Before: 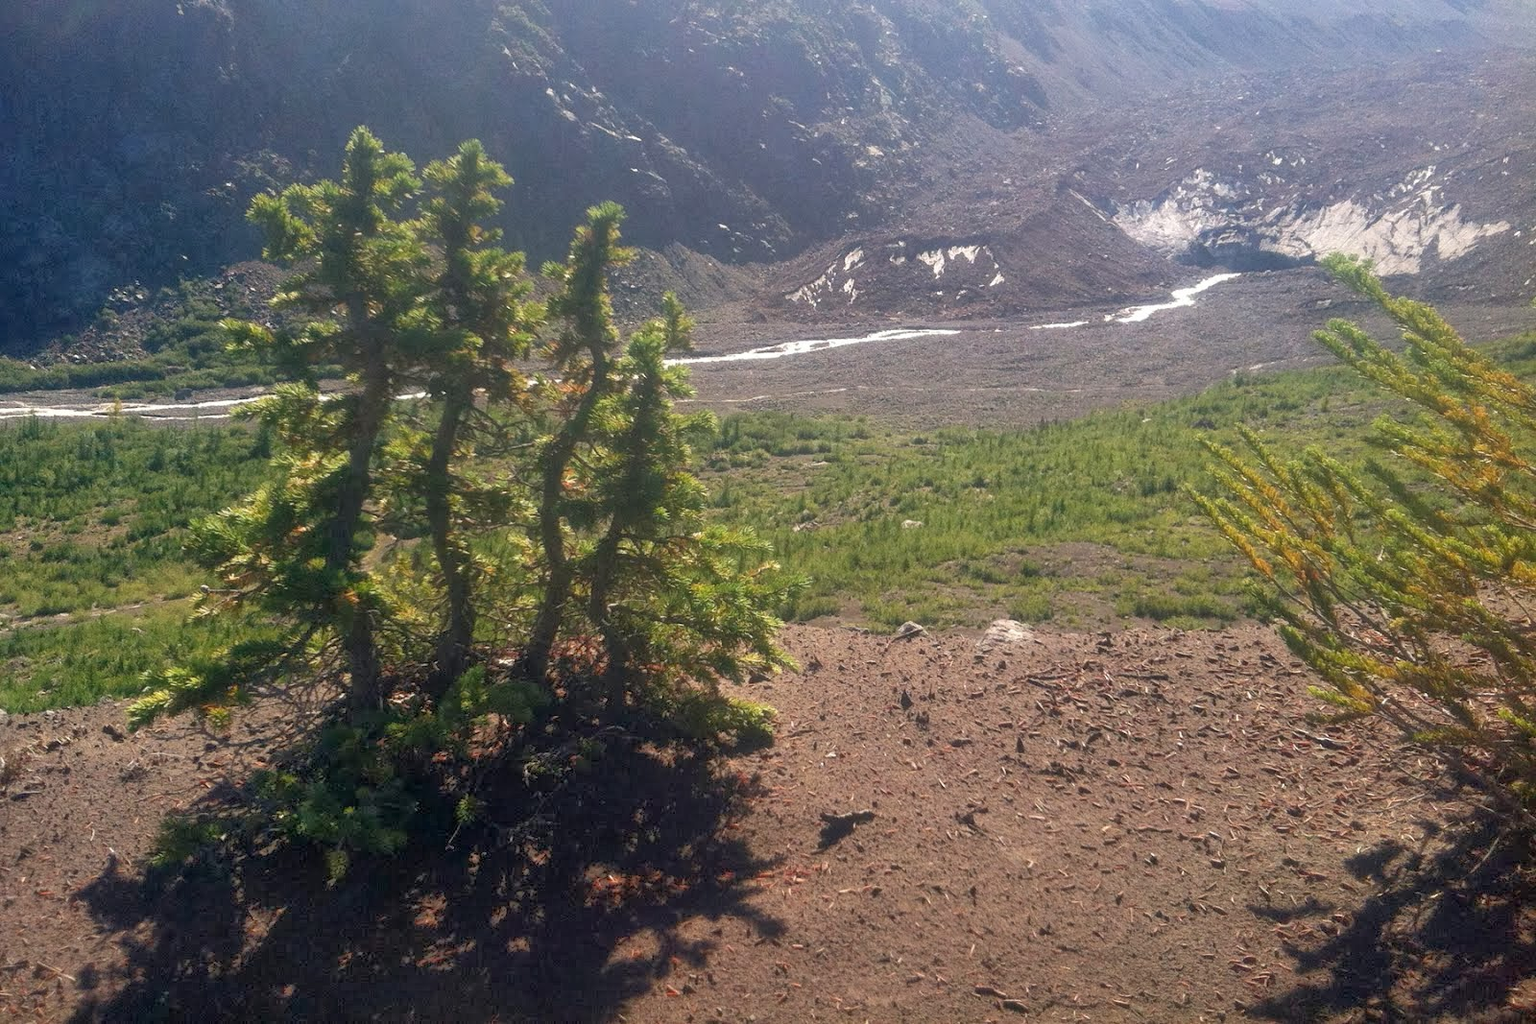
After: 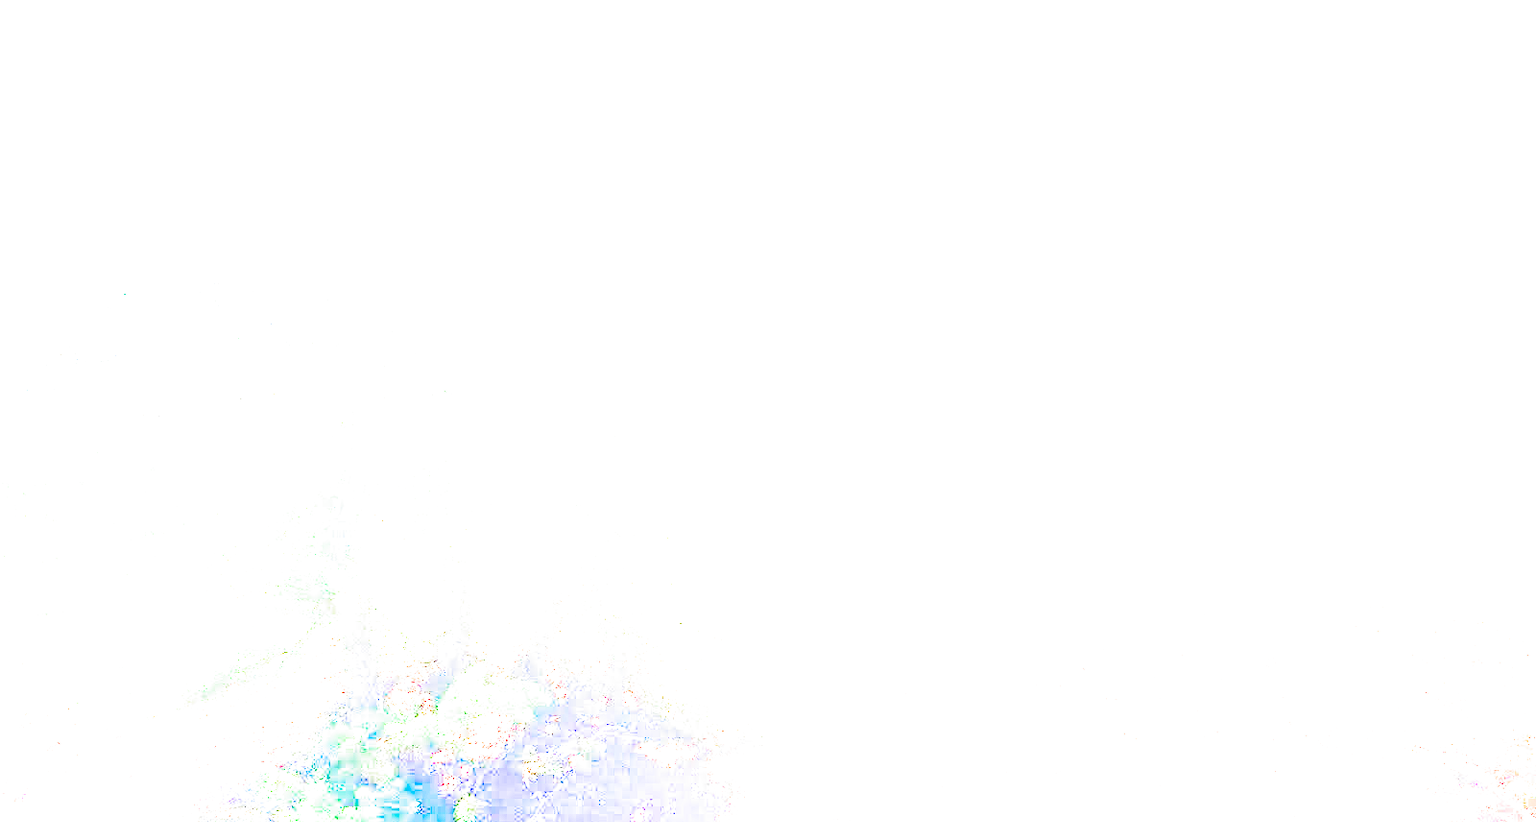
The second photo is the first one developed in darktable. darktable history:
exposure: exposure 8 EV, compensate highlight preservation false
crop: bottom 19.644%
filmic rgb: black relative exposure -8.79 EV, white relative exposure 4.98 EV, threshold 3 EV, target black luminance 0%, hardness 3.77, latitude 66.33%, contrast 0.822, shadows ↔ highlights balance 20%, color science v5 (2021), contrast in shadows safe, contrast in highlights safe, enable highlight reconstruction true
color correction: saturation 1.8
